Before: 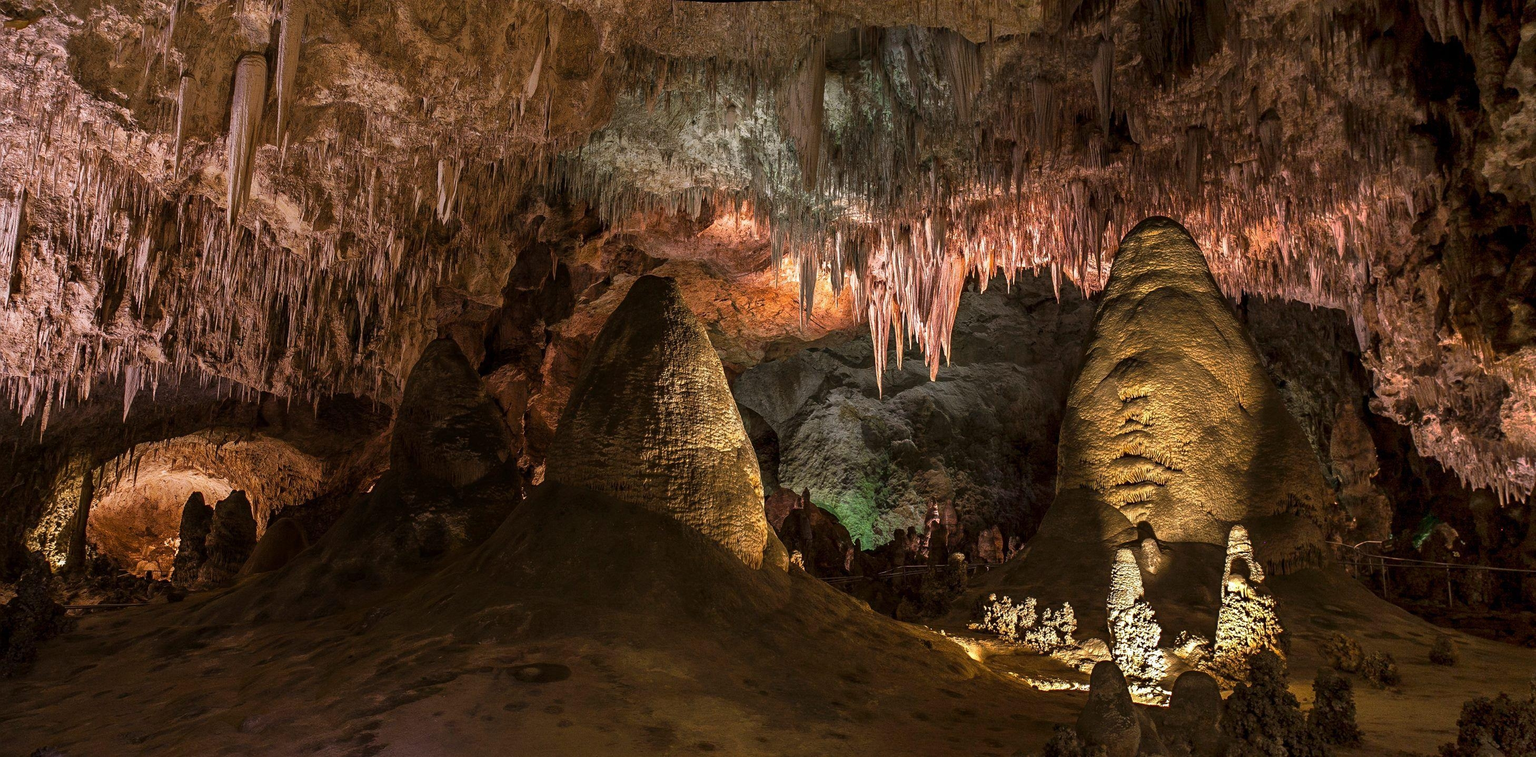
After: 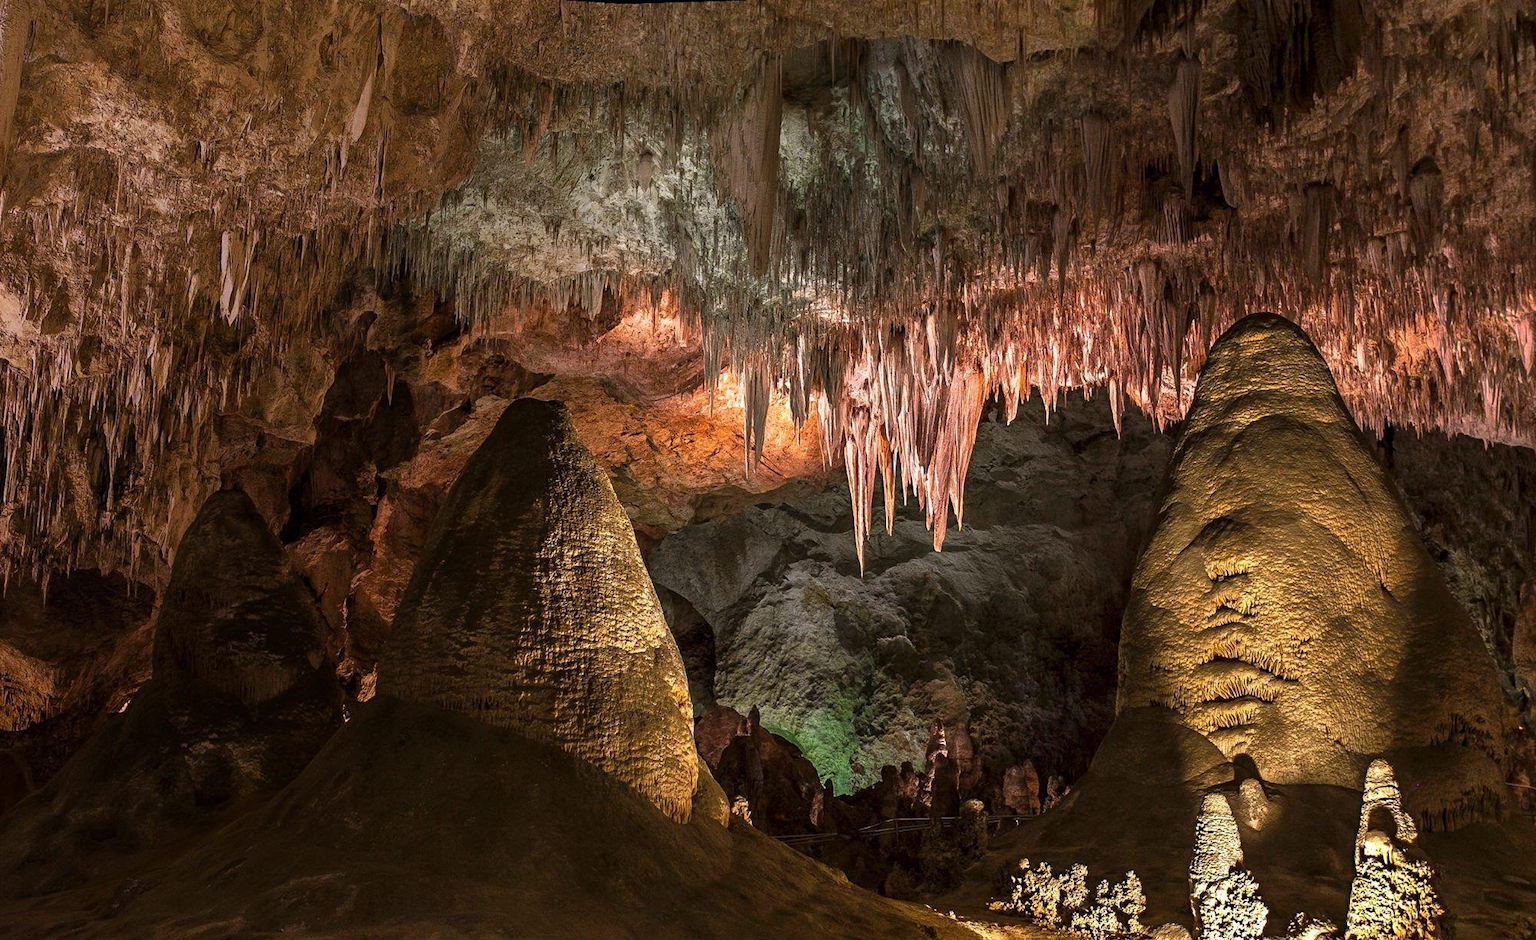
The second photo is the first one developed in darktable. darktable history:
crop: left 18.56%, right 12.298%, bottom 14.006%
